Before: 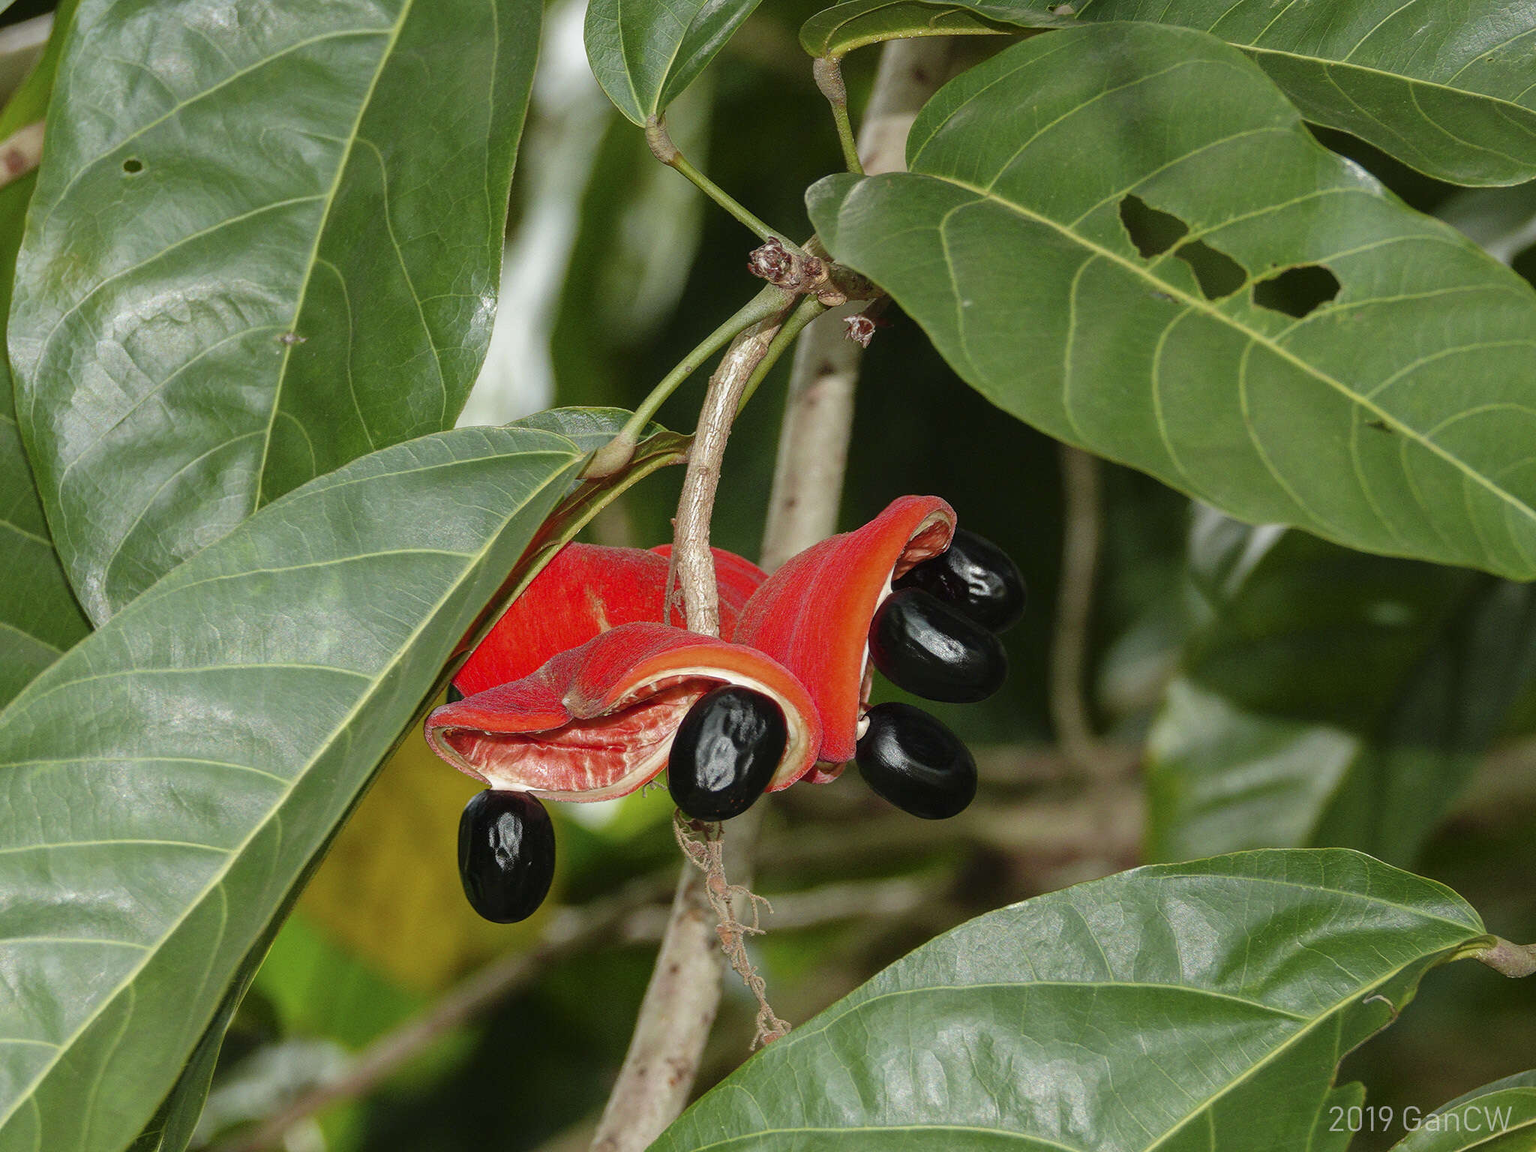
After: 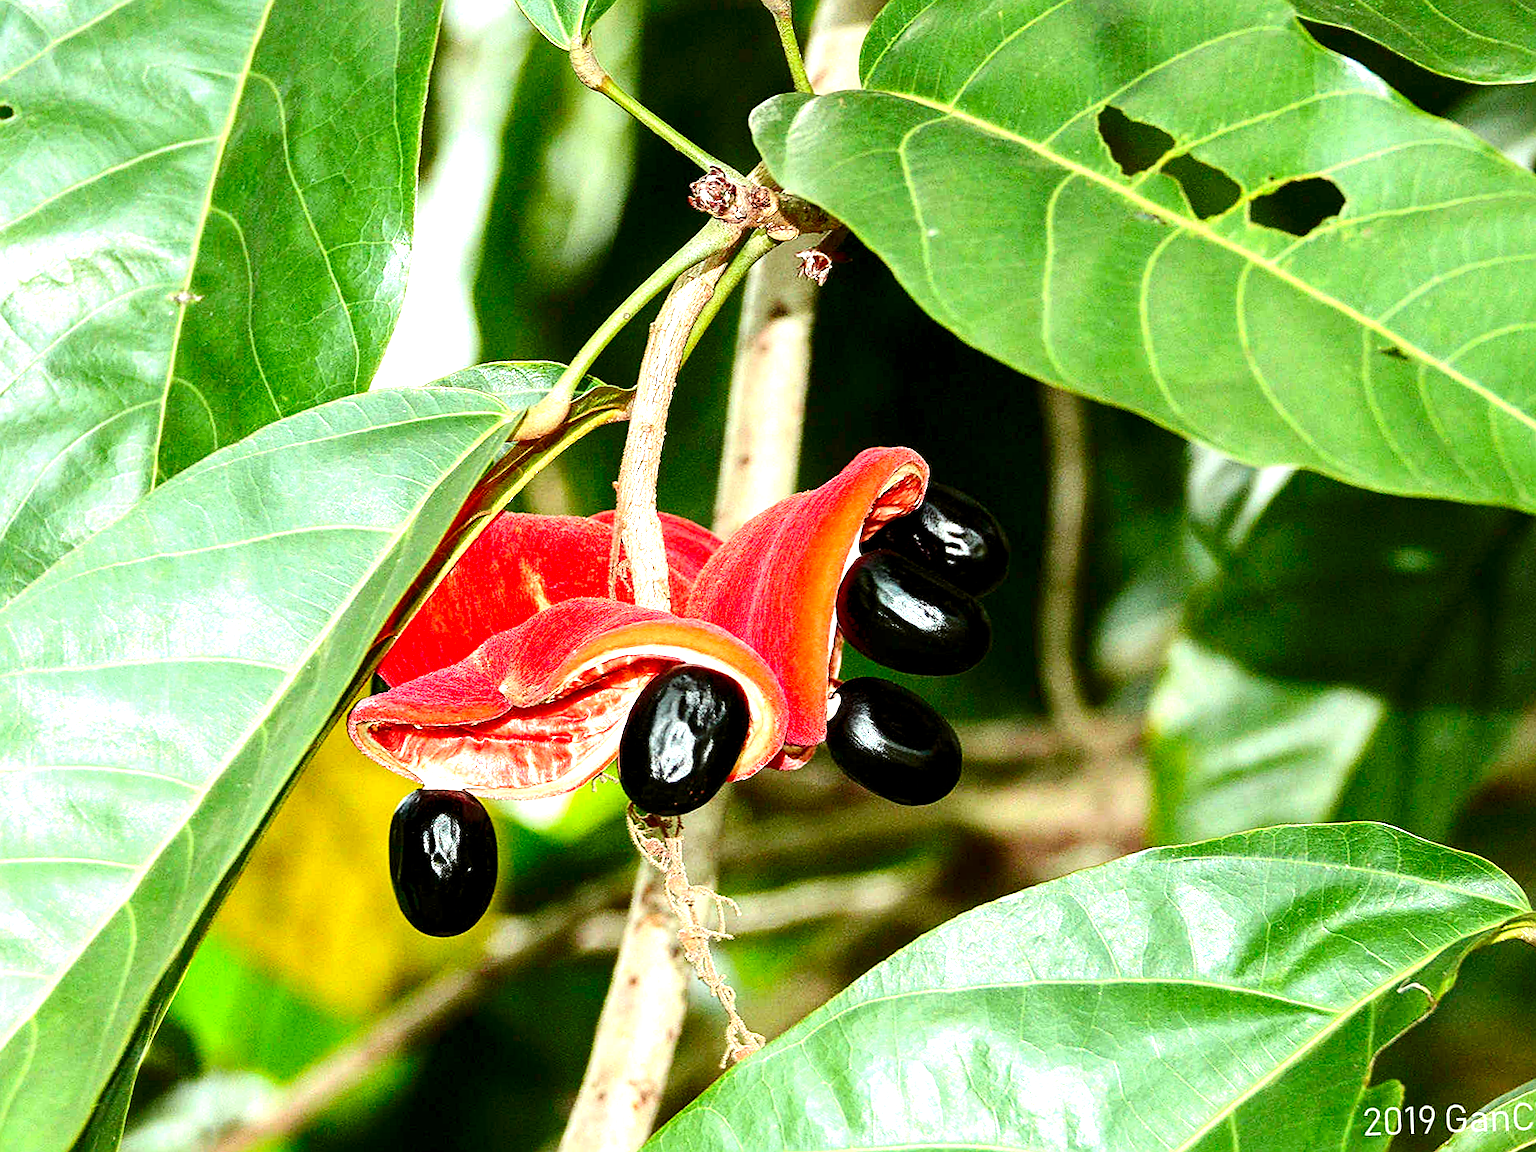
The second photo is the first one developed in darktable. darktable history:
exposure: black level correction 0.001, exposure 1.646 EV, compensate exposure bias true, compensate highlight preservation false
color balance: lift [1.004, 1.002, 1.002, 0.998], gamma [1, 1.007, 1.002, 0.993], gain [1, 0.977, 1.013, 1.023], contrast -3.64%
contrast brightness saturation: contrast 0.19, brightness -0.24, saturation 0.11
crop and rotate: angle 1.96°, left 5.673%, top 5.673%
sharpen: on, module defaults
rgb levels: levels [[0.013, 0.434, 0.89], [0, 0.5, 1], [0, 0.5, 1]]
